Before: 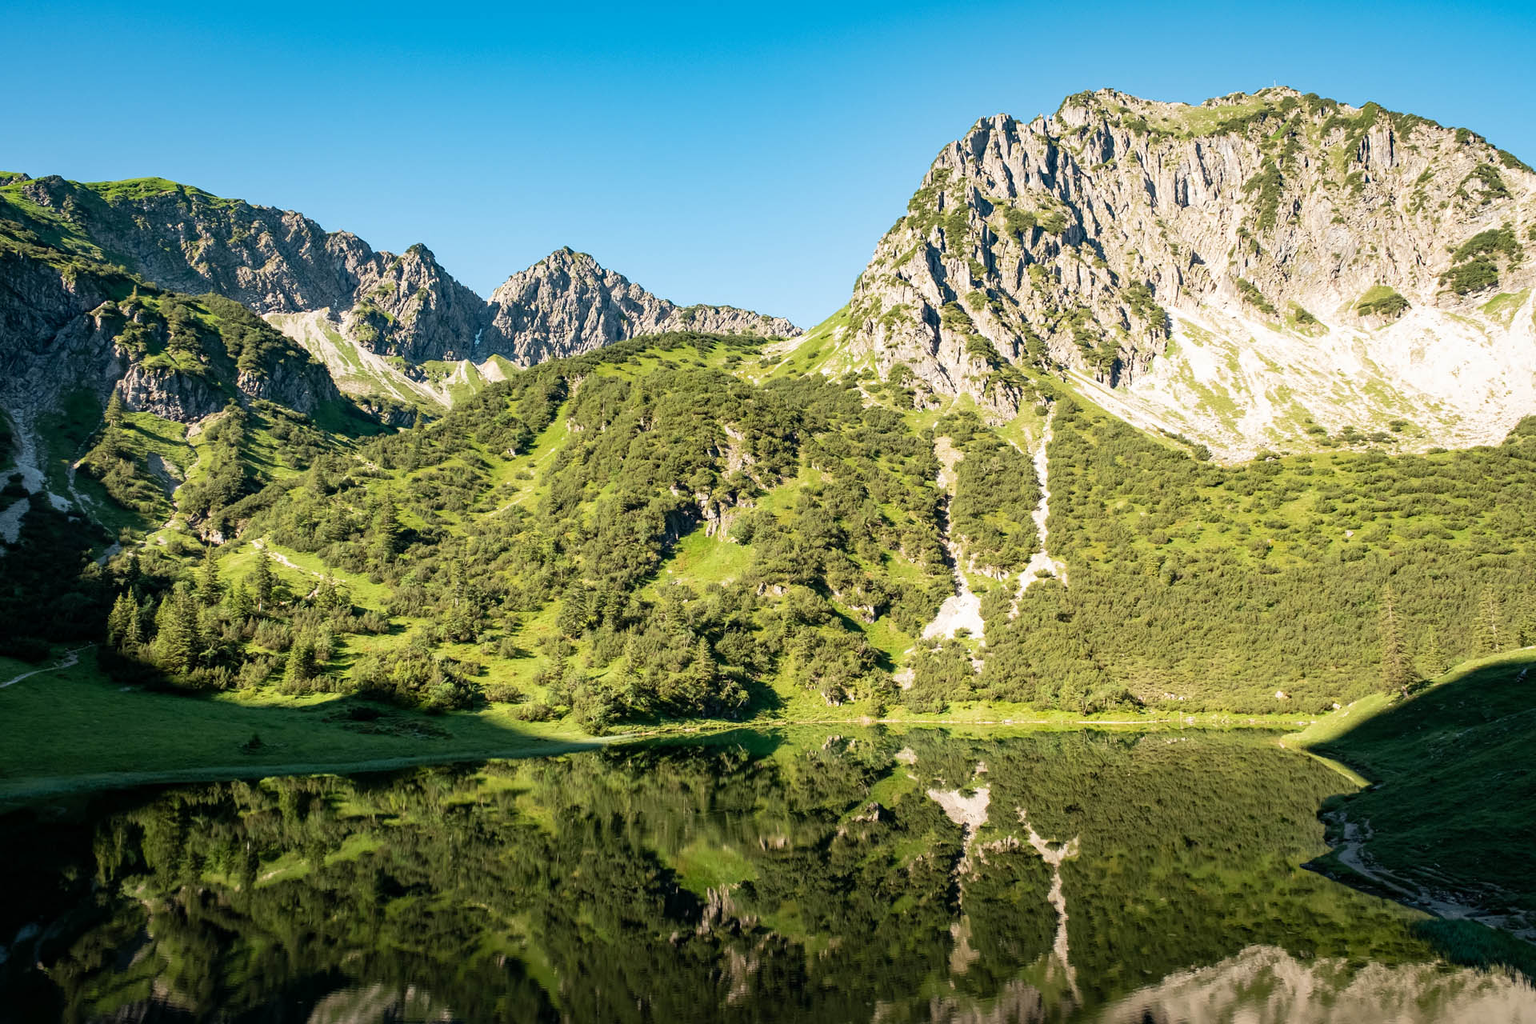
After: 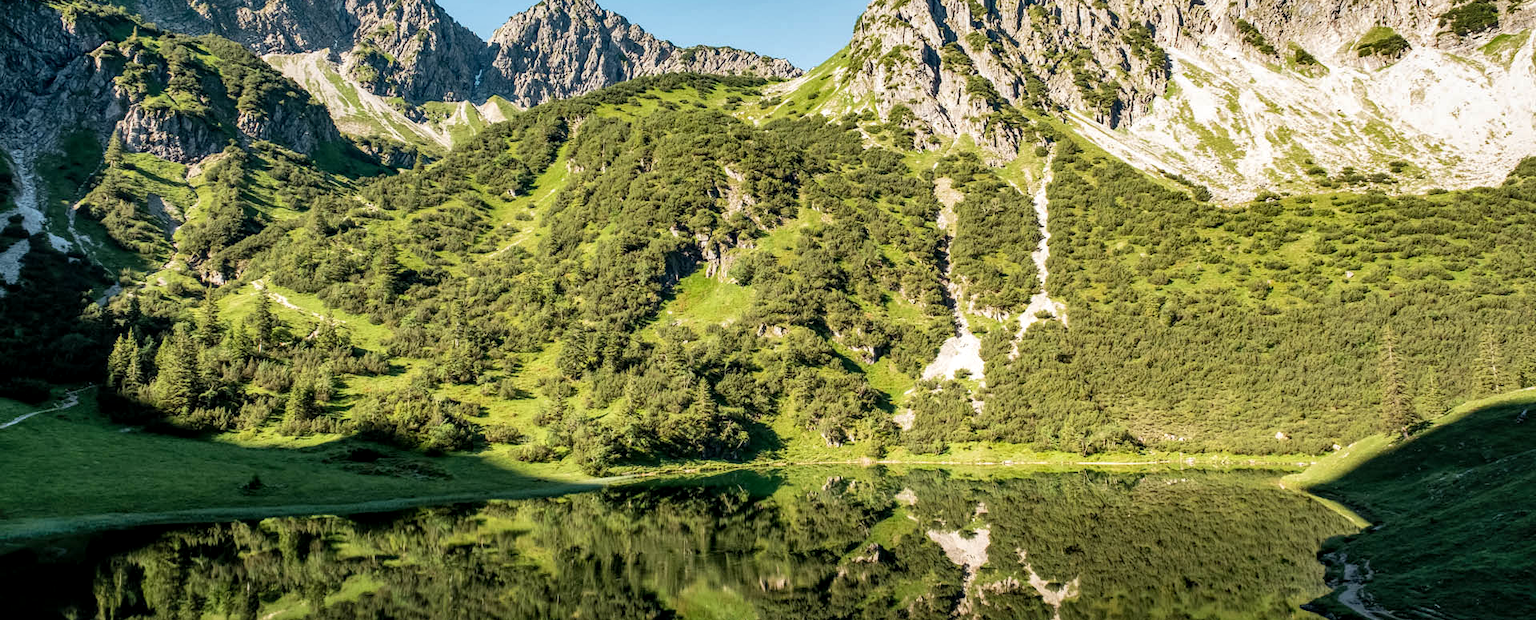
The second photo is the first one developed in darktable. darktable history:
shadows and highlights: shadows 43.71, white point adjustment -1.46, soften with gaussian
crop and rotate: top 25.357%, bottom 13.942%
local contrast: on, module defaults
